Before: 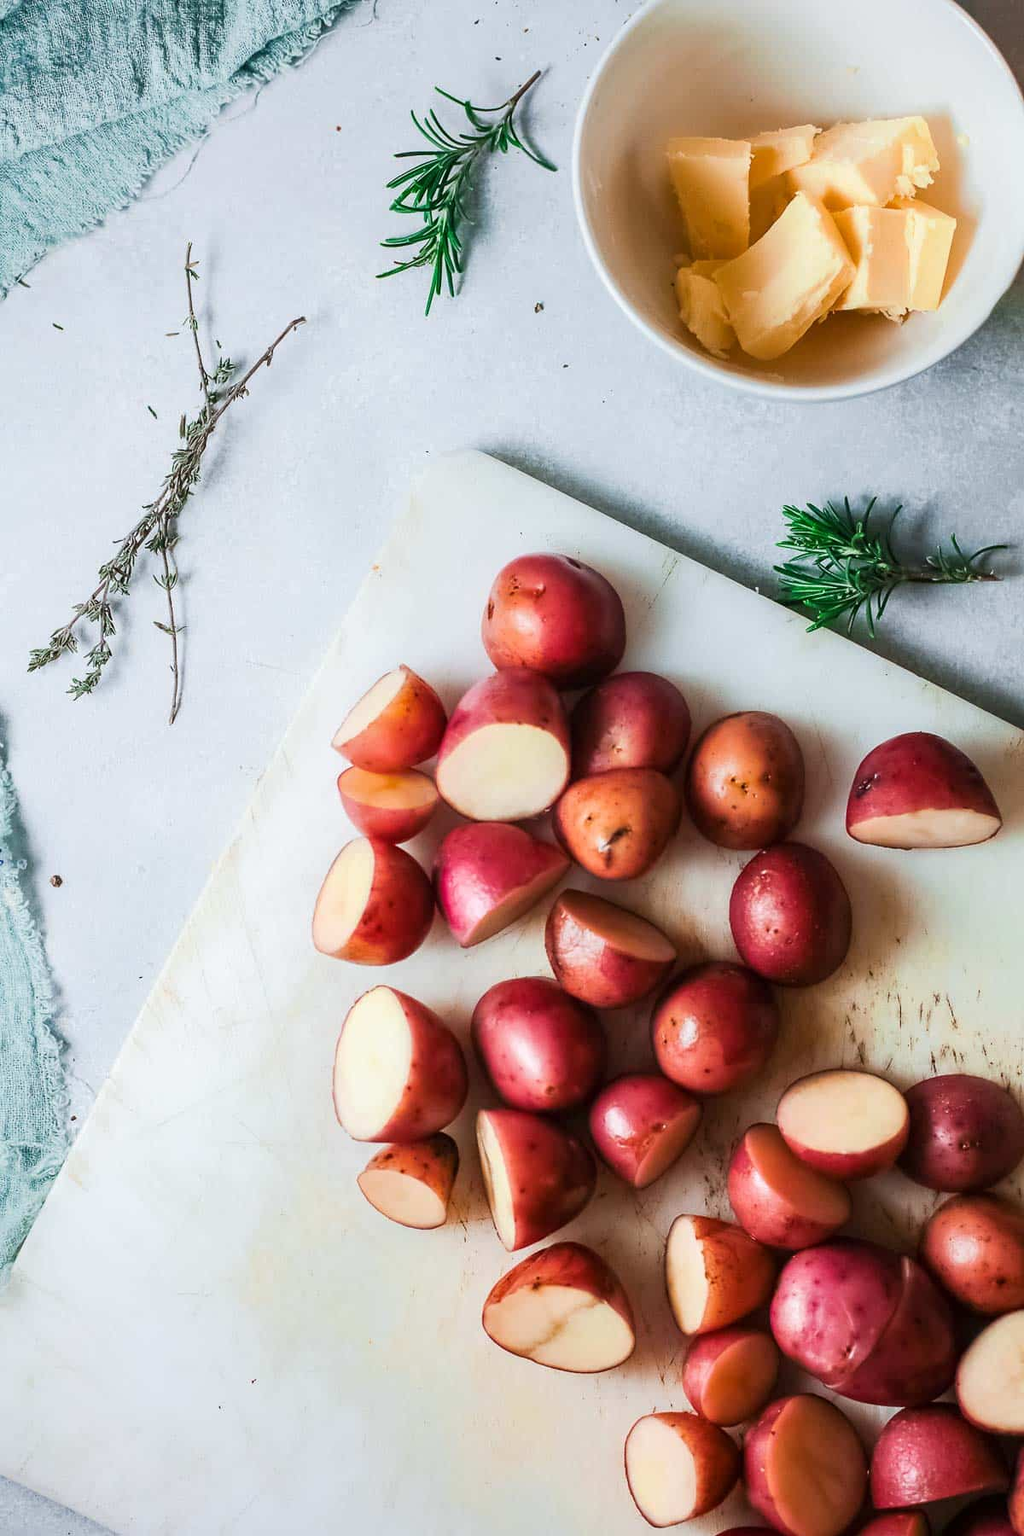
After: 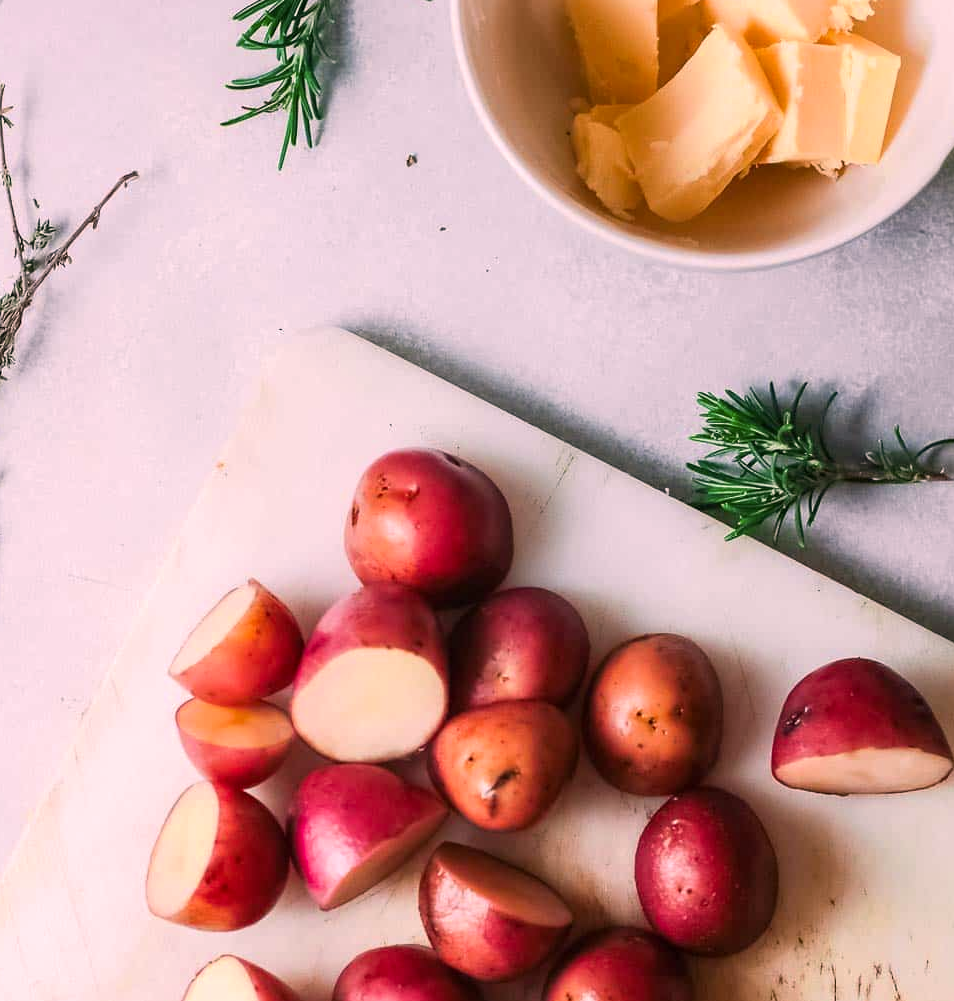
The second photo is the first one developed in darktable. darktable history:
color correction: highlights a* 14.61, highlights b* 4.73
crop: left 18.352%, top 11.124%, right 2.135%, bottom 33.227%
